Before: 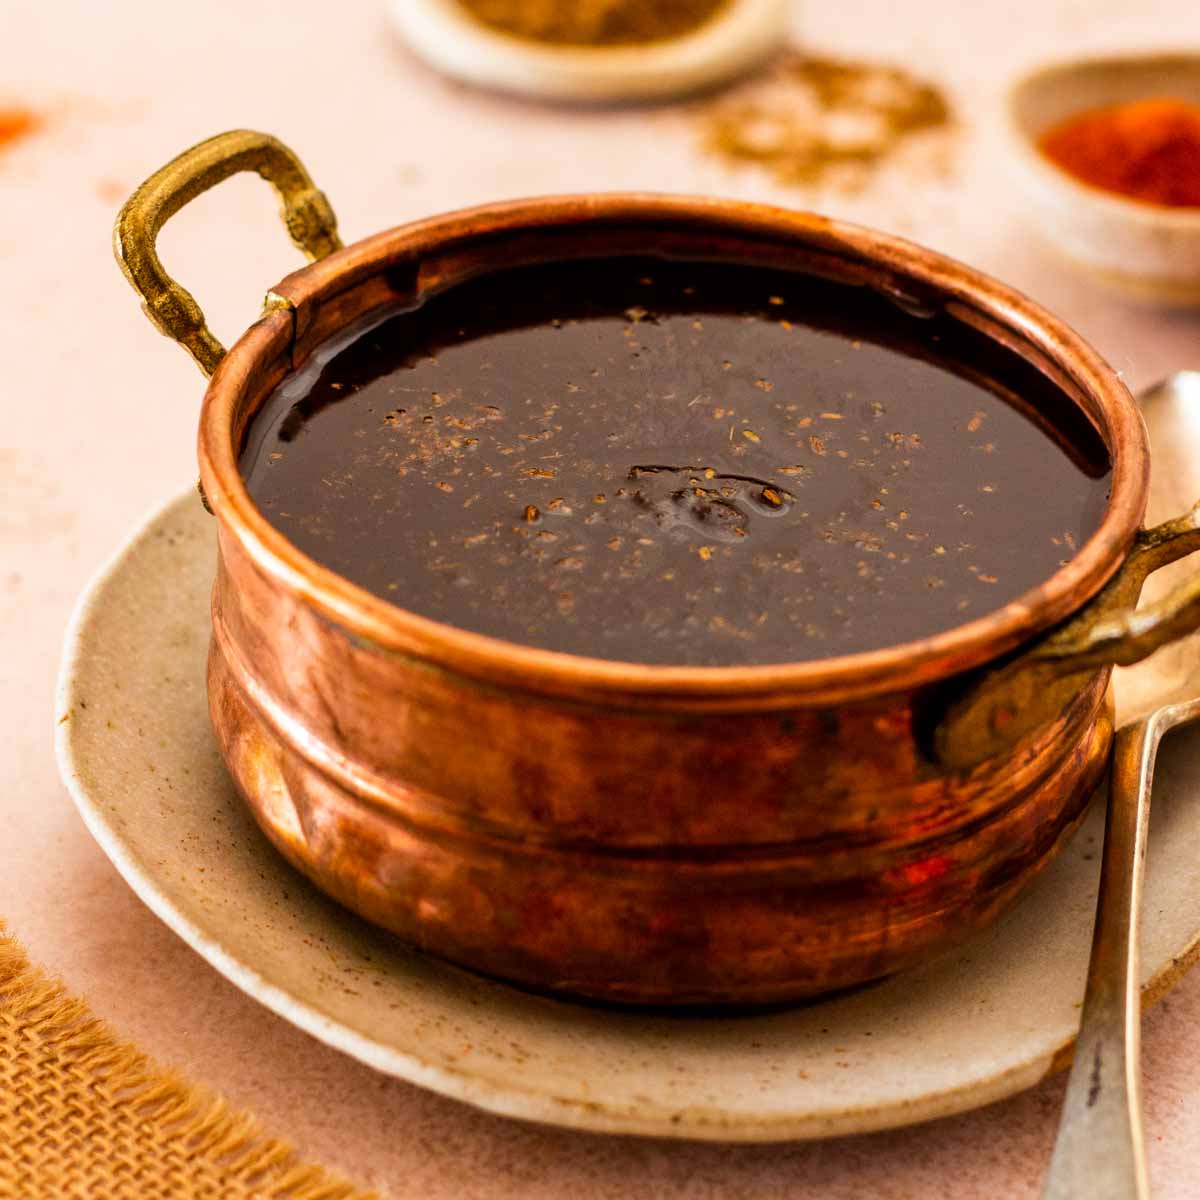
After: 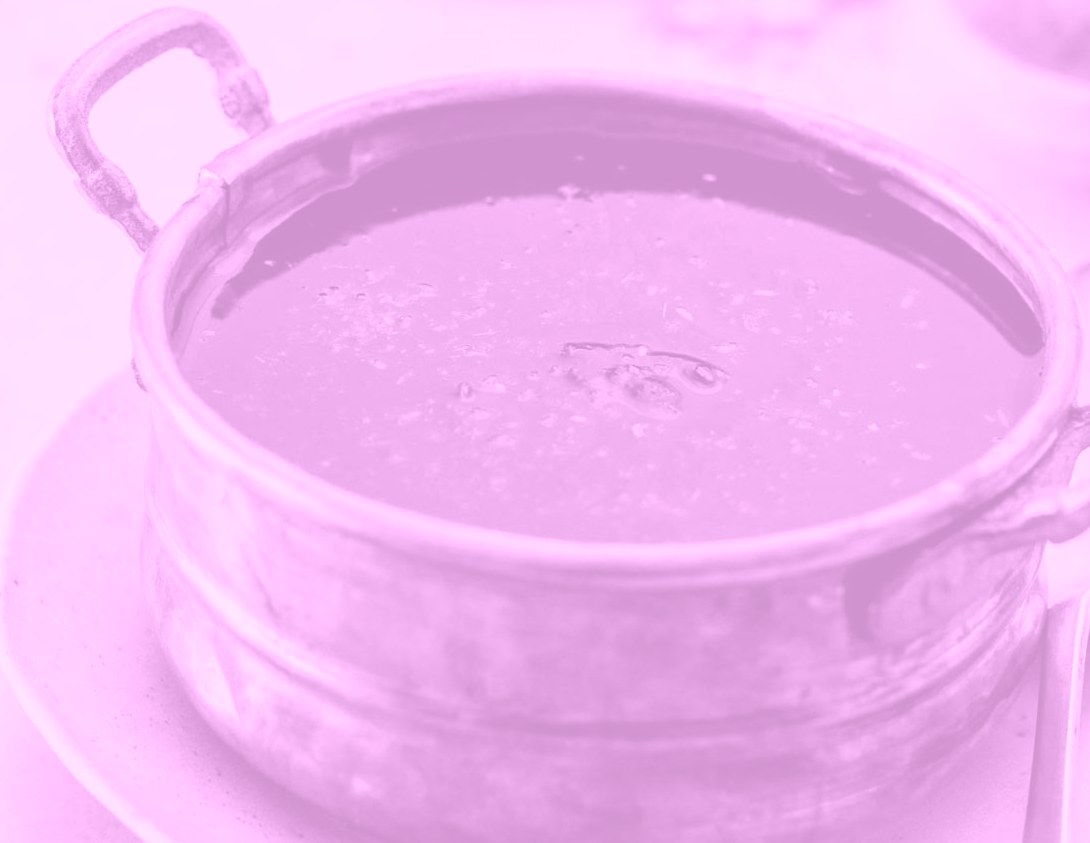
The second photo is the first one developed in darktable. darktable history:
colorize: hue 331.2°, saturation 75%, source mix 30.28%, lightness 70.52%, version 1
crop: left 5.596%, top 10.314%, right 3.534%, bottom 19.395%
